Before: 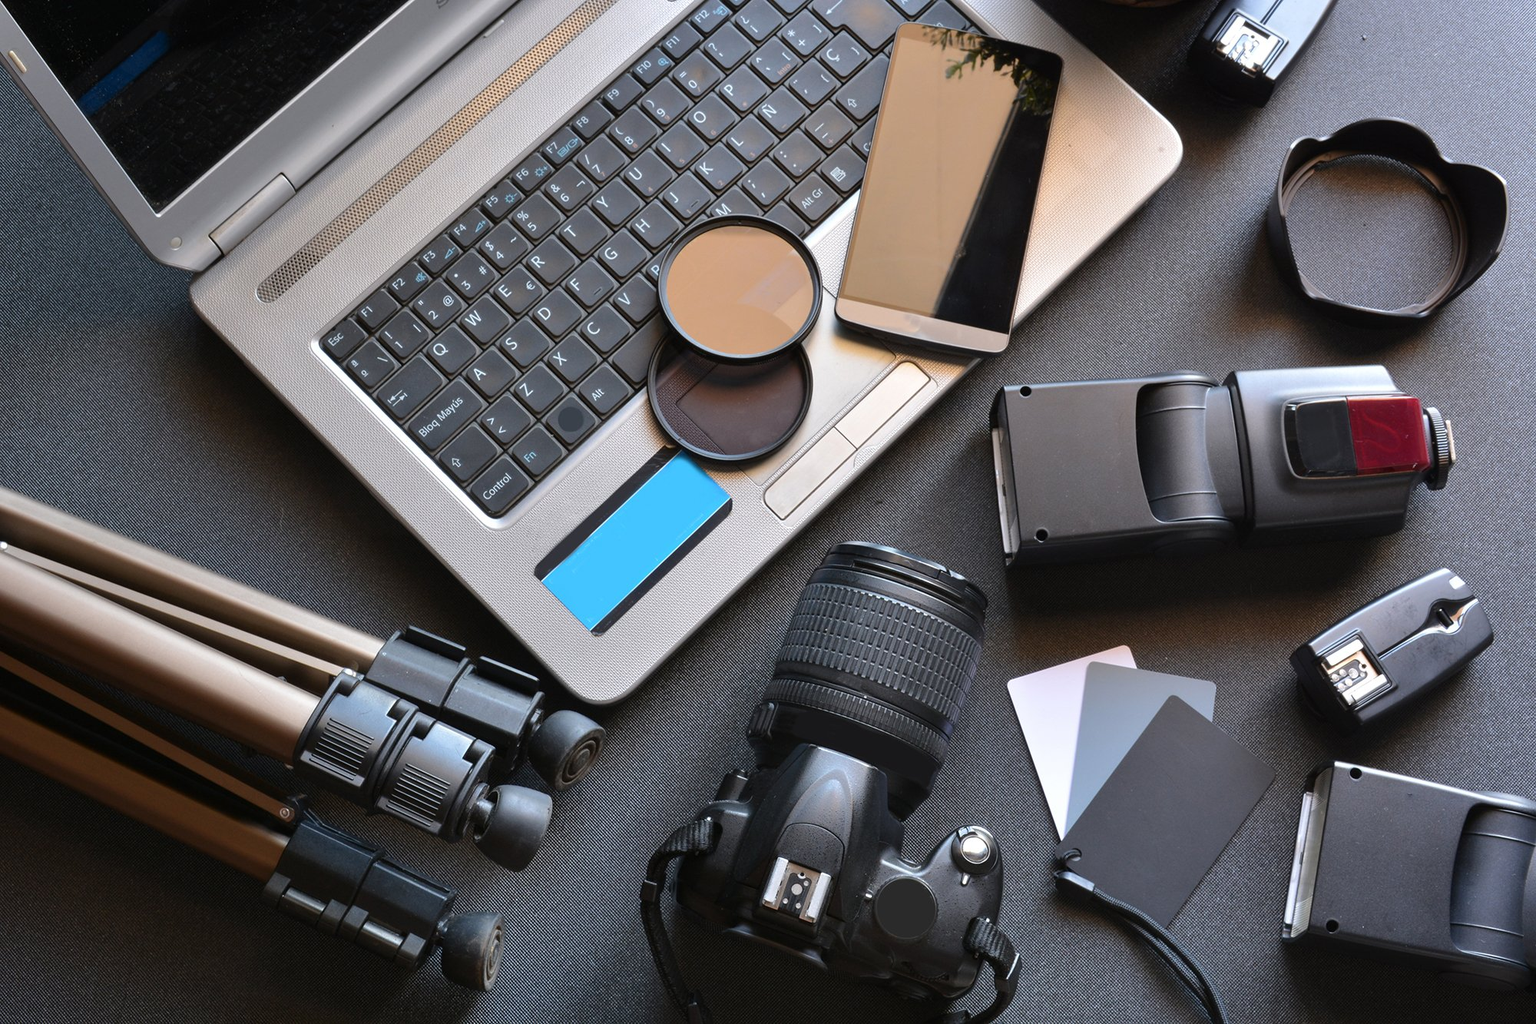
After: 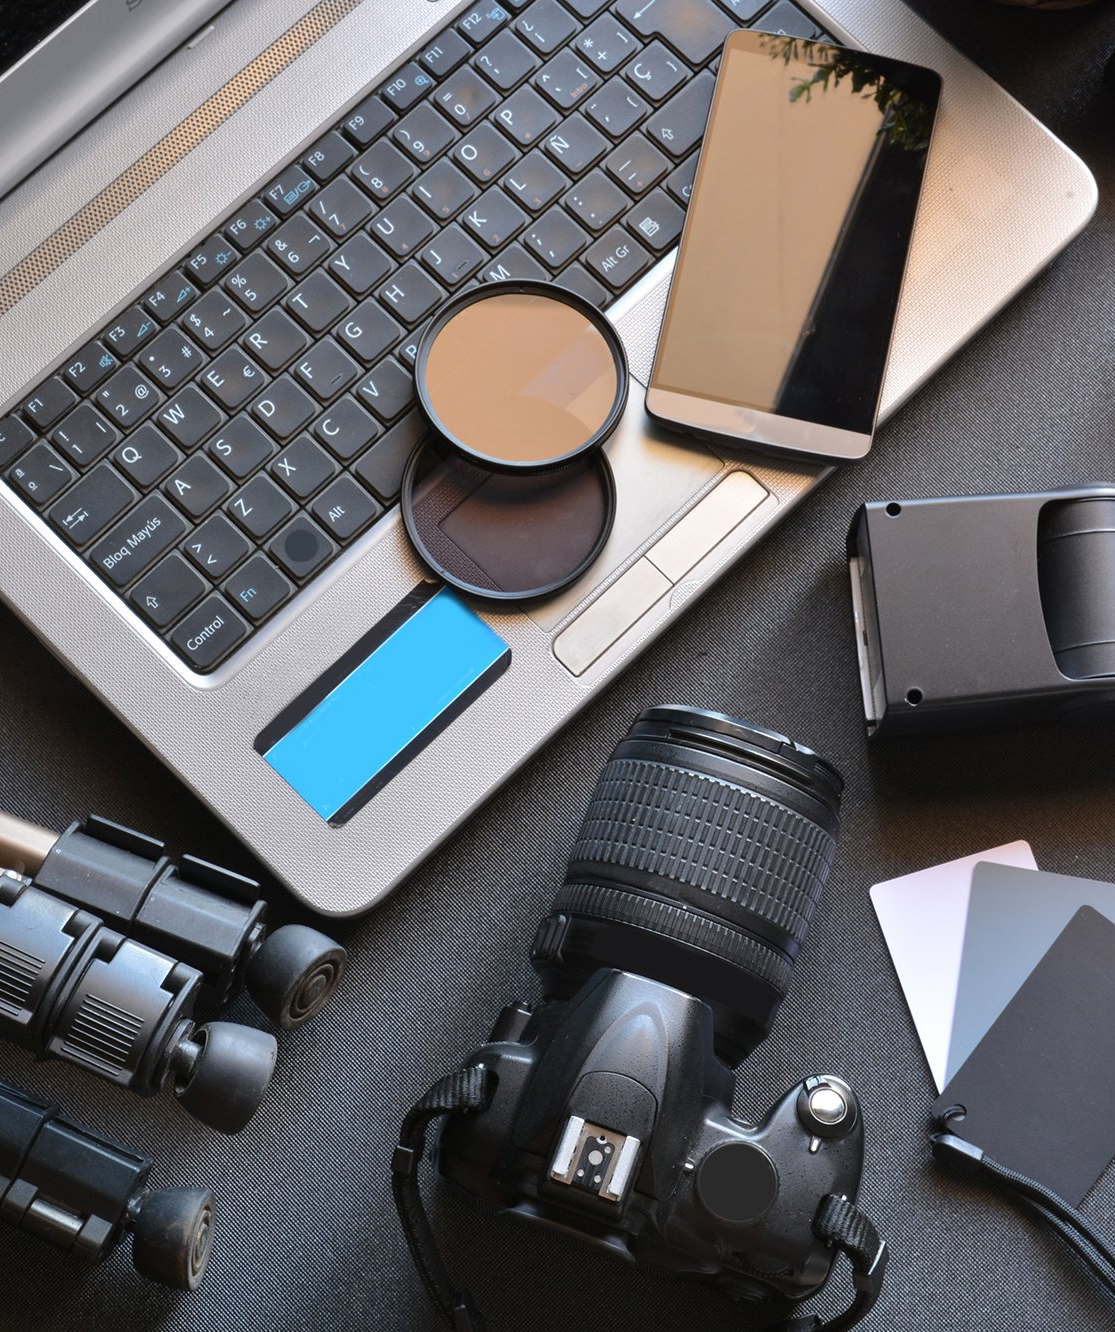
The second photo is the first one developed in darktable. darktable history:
crop: left 22.104%, right 22.127%, bottom 0.006%
